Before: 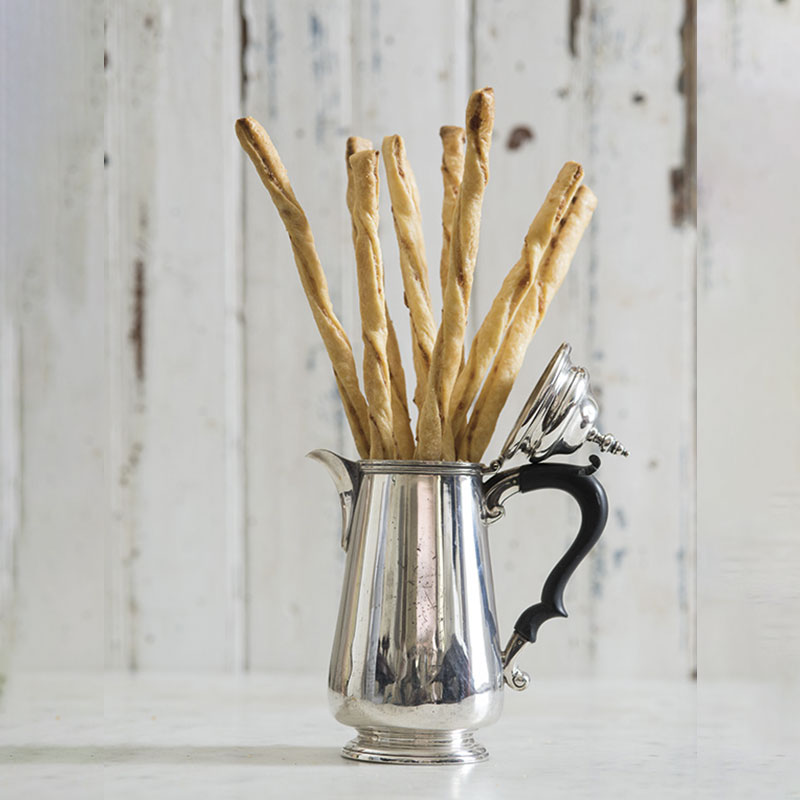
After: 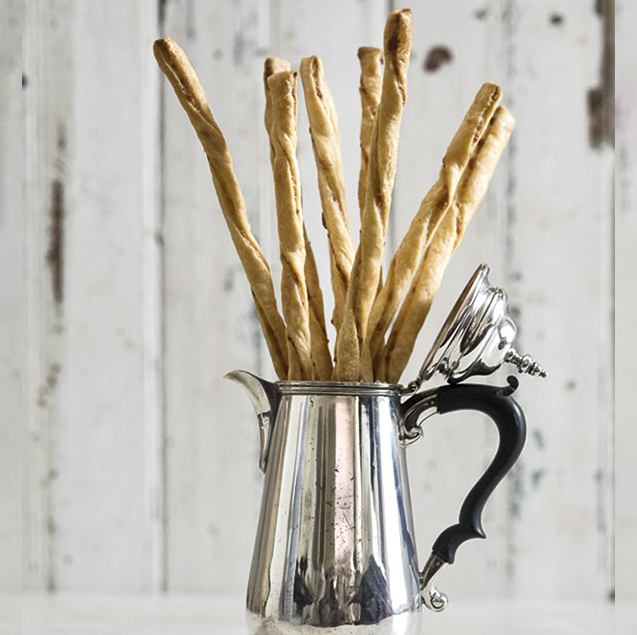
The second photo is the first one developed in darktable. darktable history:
tone curve: curves: ch0 [(0, 0) (0.003, 0.014) (0.011, 0.019) (0.025, 0.028) (0.044, 0.044) (0.069, 0.069) (0.1, 0.1) (0.136, 0.131) (0.177, 0.168) (0.224, 0.206) (0.277, 0.255) (0.335, 0.309) (0.399, 0.374) (0.468, 0.452) (0.543, 0.535) (0.623, 0.623) (0.709, 0.72) (0.801, 0.815) (0.898, 0.898) (1, 1)], color space Lab, independent channels, preserve colors none
local contrast: mode bilateral grid, contrast 19, coarseness 49, detail 172%, midtone range 0.2
crop and rotate: left 10.269%, top 10.02%, right 9.987%, bottom 10.532%
